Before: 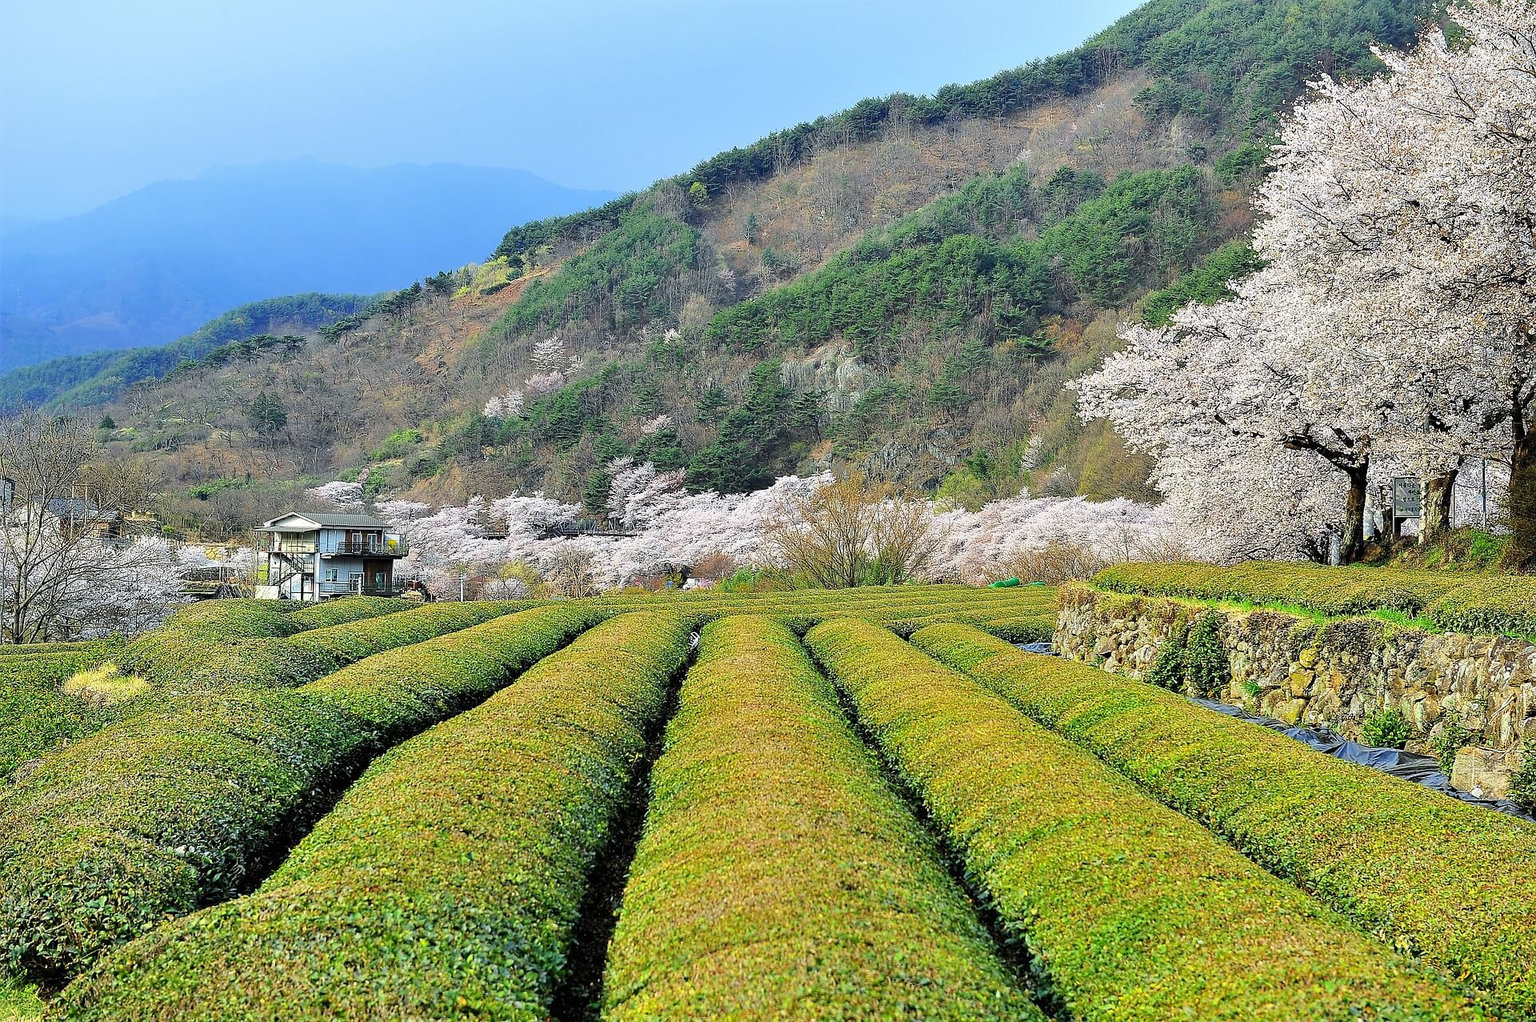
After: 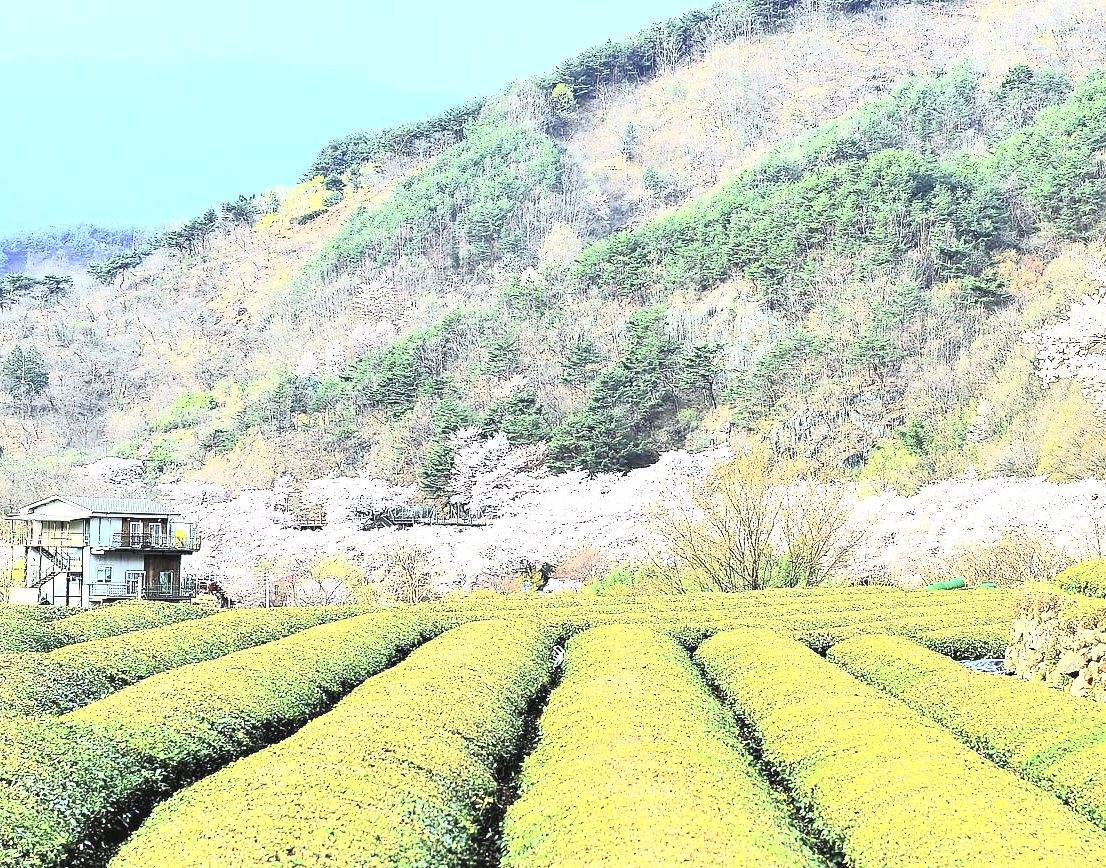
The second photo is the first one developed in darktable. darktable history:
crop: left 16.195%, top 11.281%, right 26.163%, bottom 20.71%
contrast brightness saturation: contrast 0.423, brightness 0.559, saturation -0.204
exposure: black level correction 0, exposure 1.001 EV, compensate highlight preservation false
